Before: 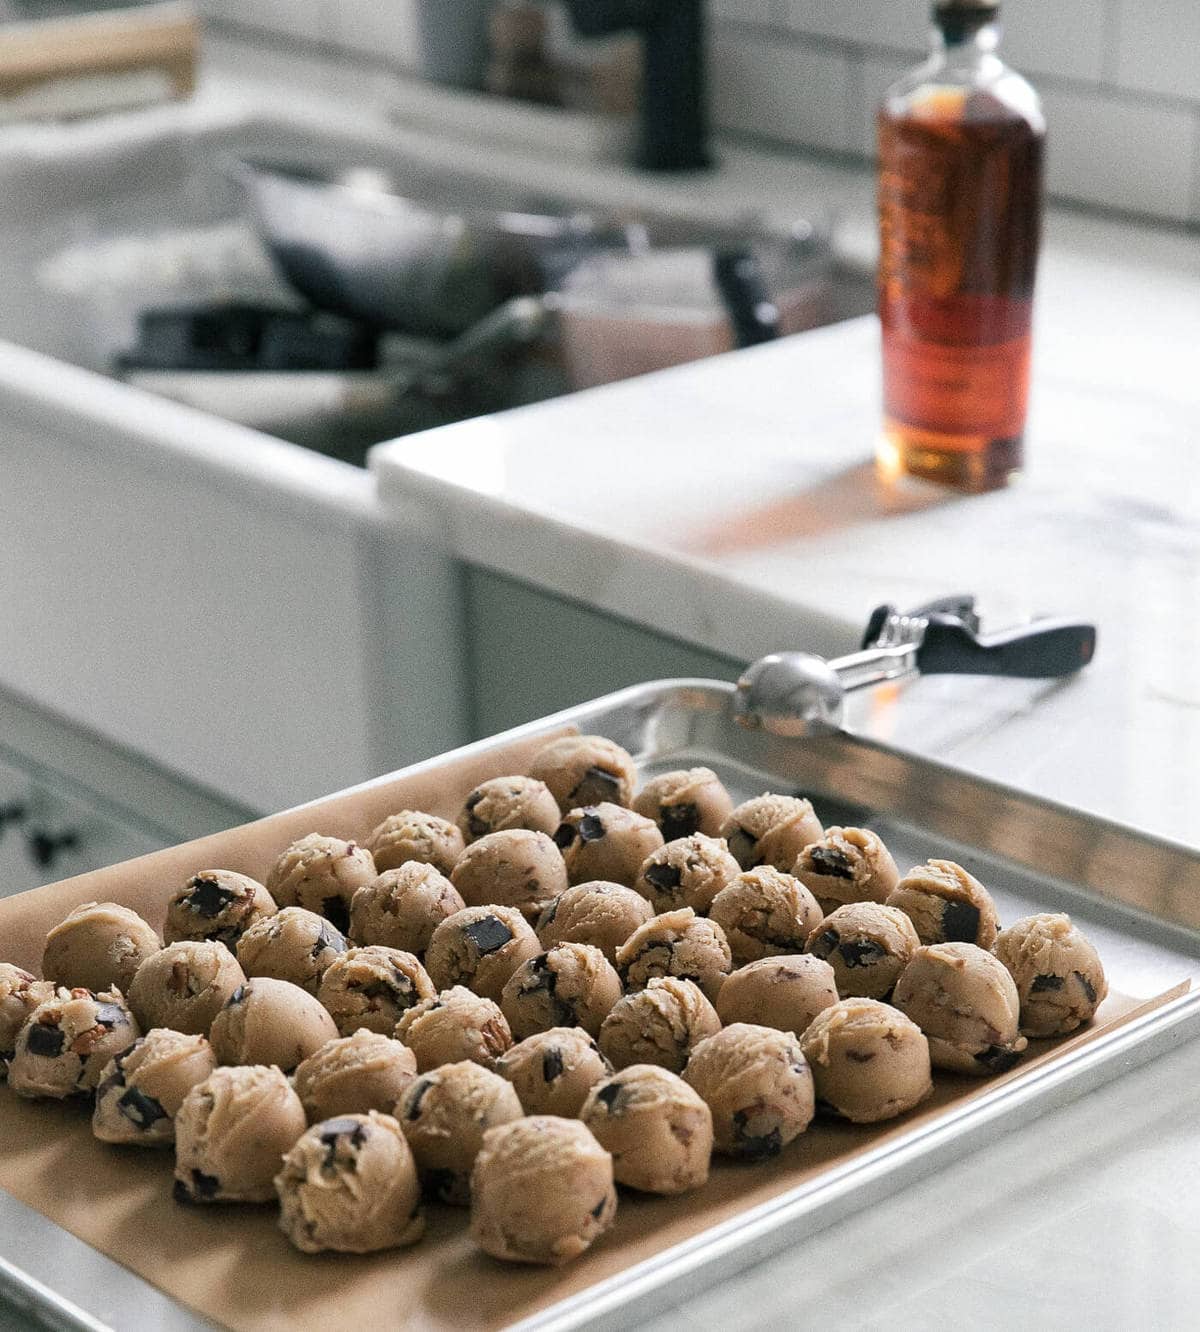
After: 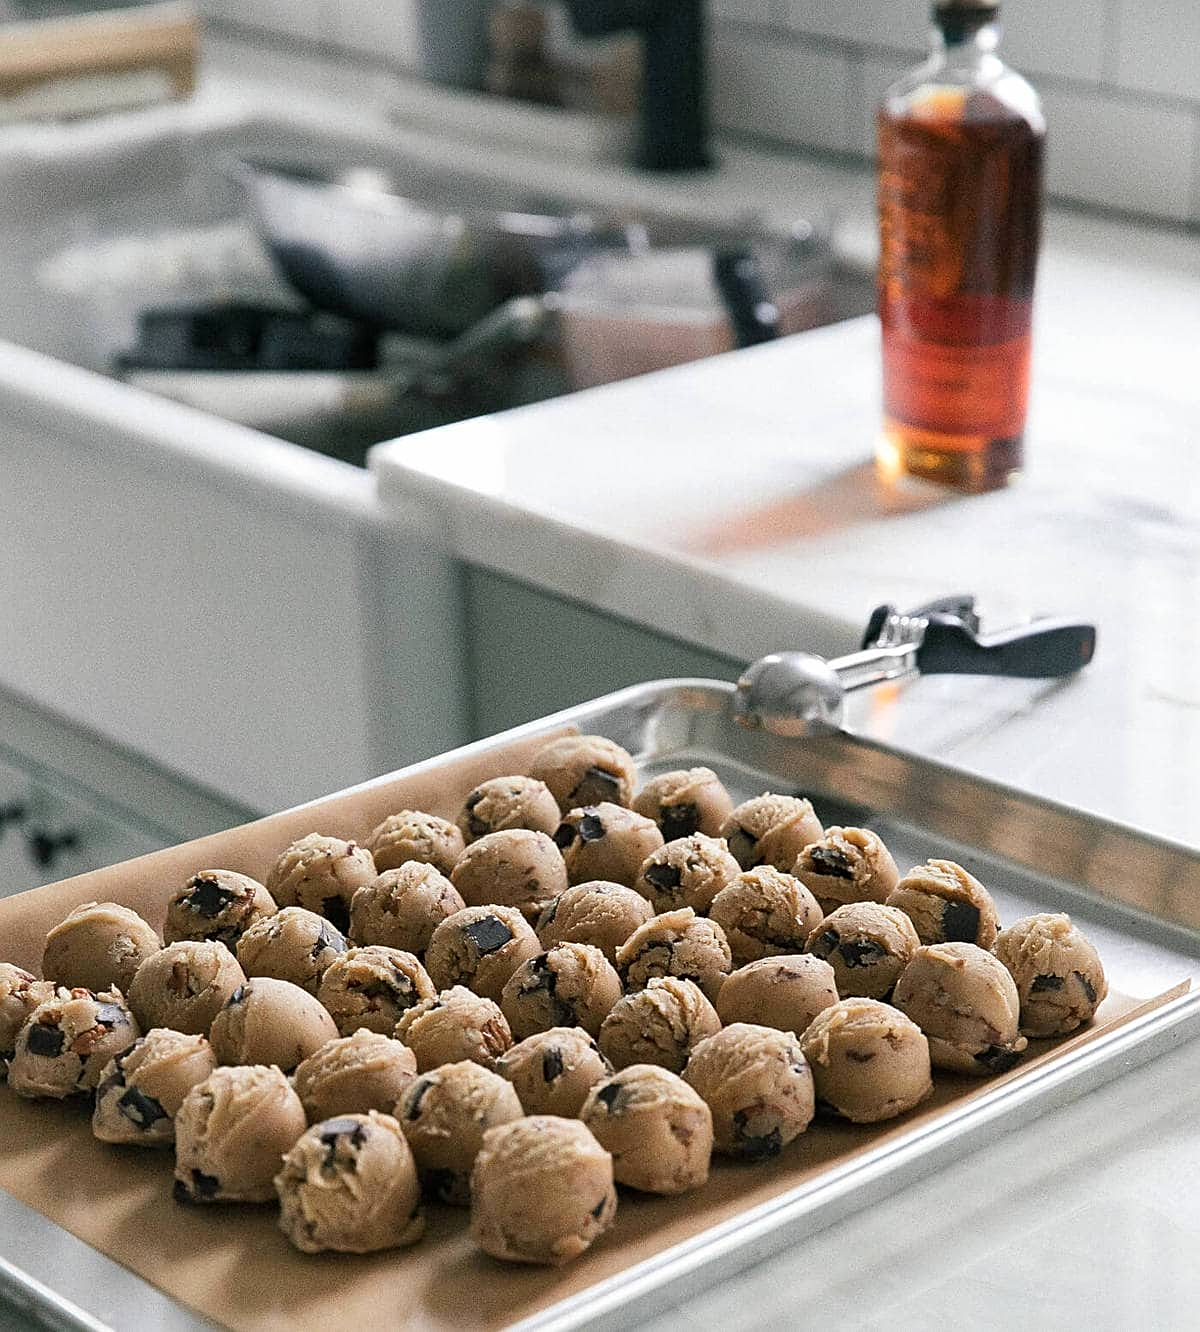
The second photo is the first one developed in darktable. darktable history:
sharpen: on, module defaults
contrast brightness saturation: contrast 0.04, saturation 0.07
